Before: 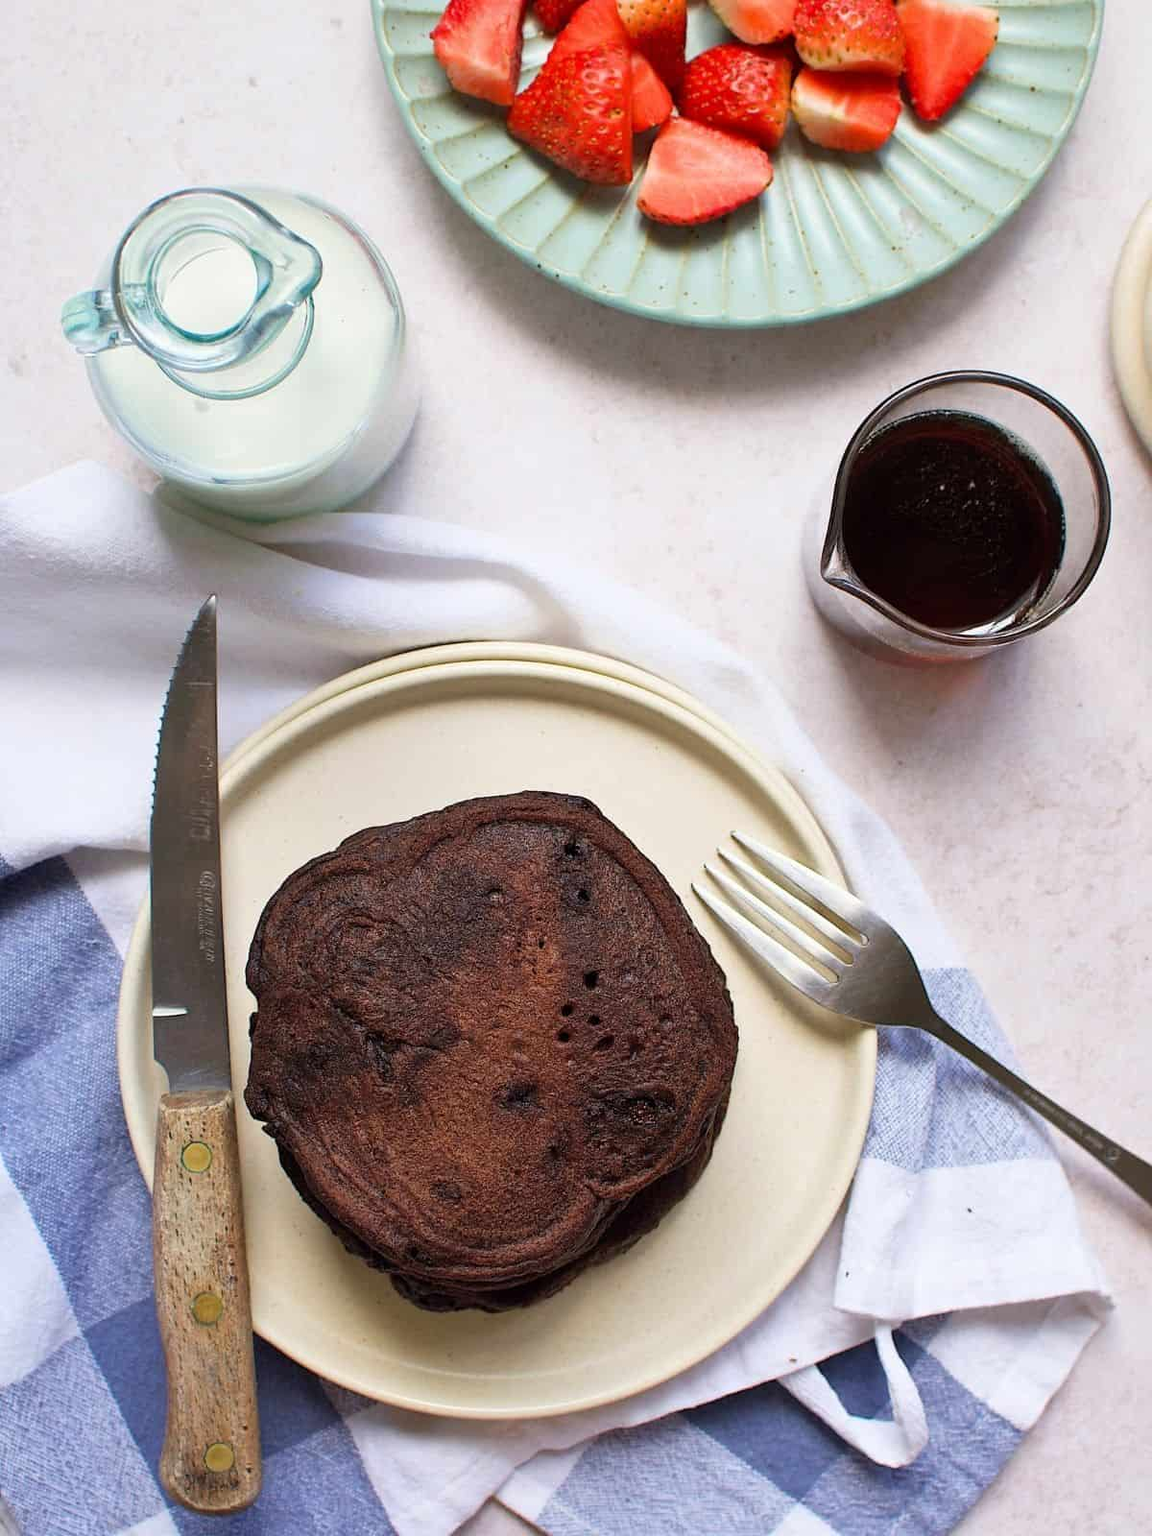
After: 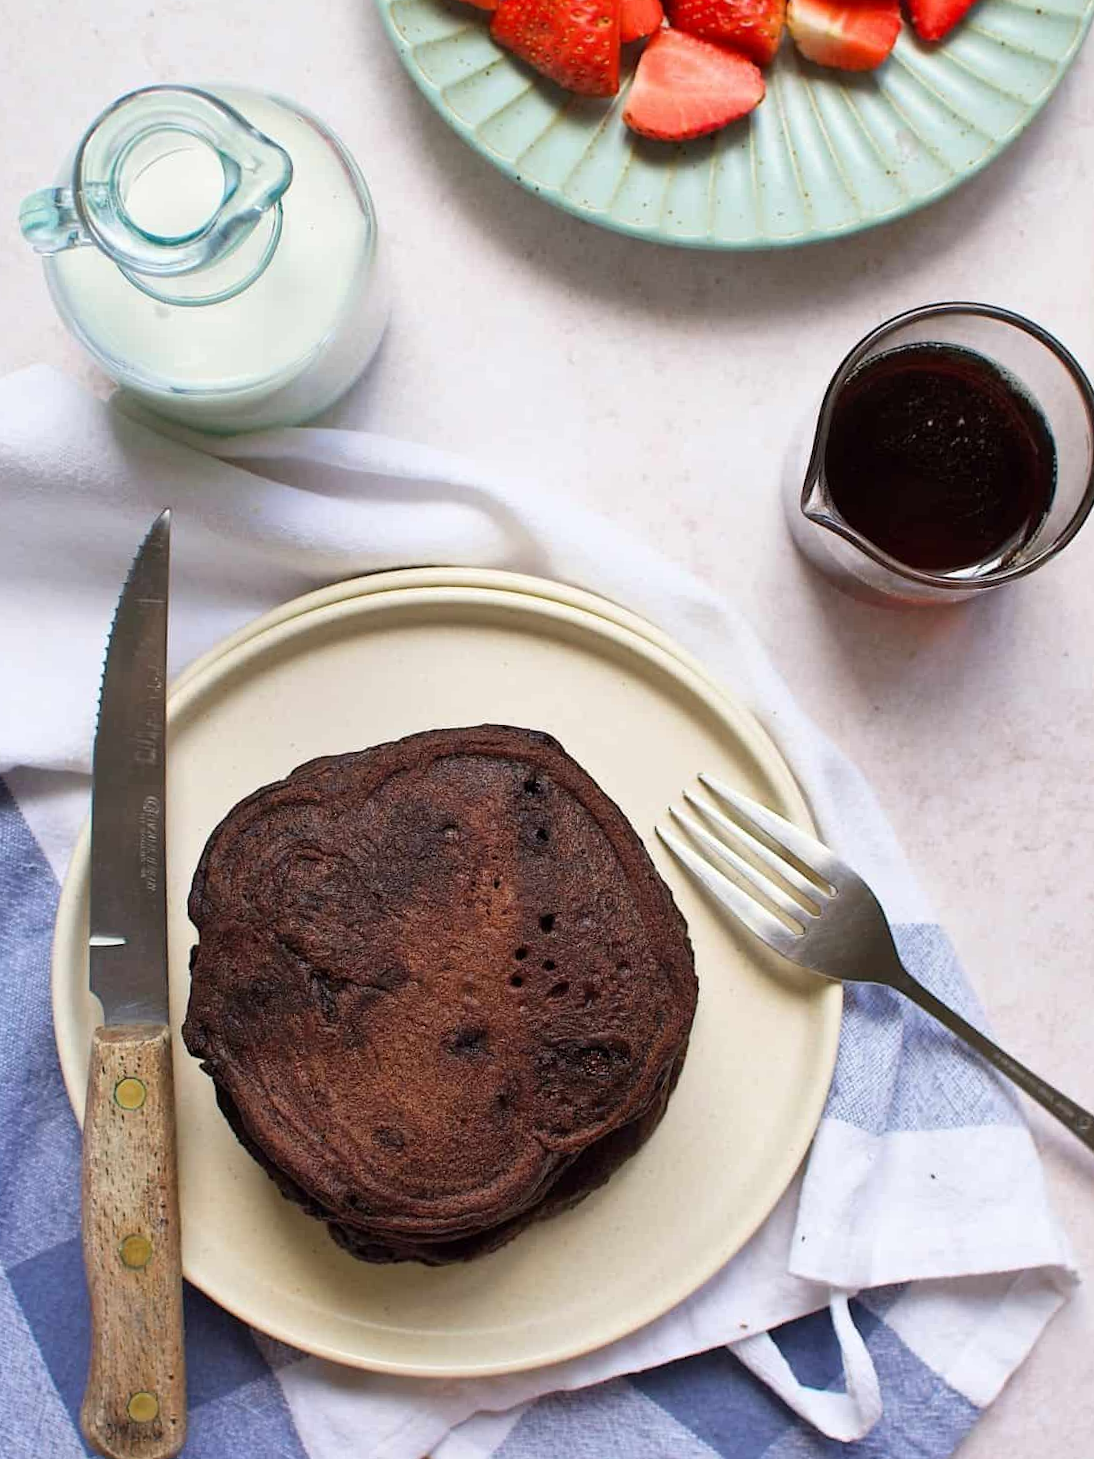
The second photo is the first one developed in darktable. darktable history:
exposure: exposure 0 EV, compensate highlight preservation false
white balance: emerald 1
crop and rotate: angle -1.96°, left 3.097%, top 4.154%, right 1.586%, bottom 0.529%
